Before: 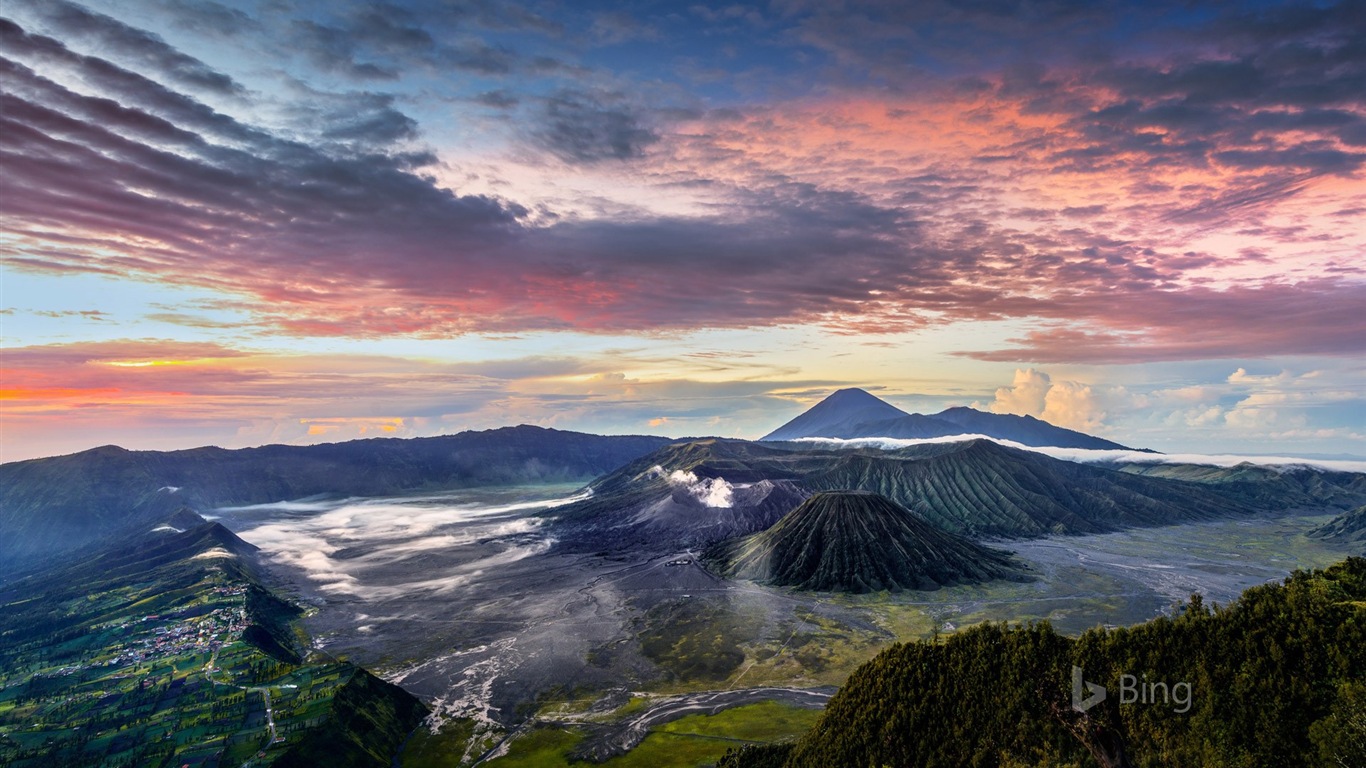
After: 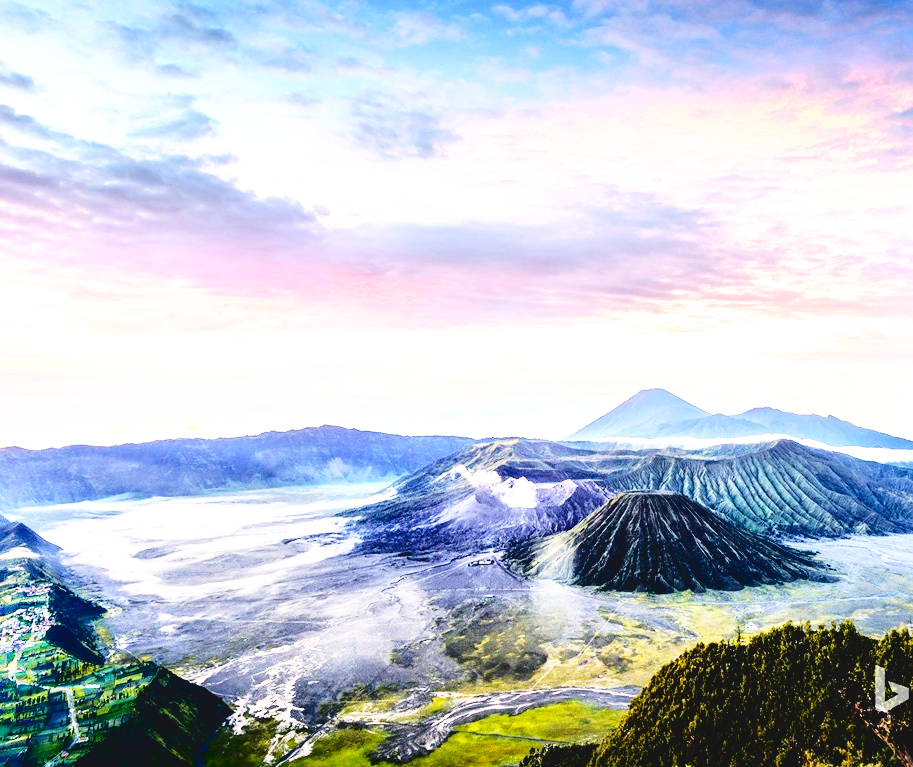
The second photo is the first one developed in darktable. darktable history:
tone curve: curves: ch0 [(0, 0) (0.003, 0.072) (0.011, 0.073) (0.025, 0.072) (0.044, 0.076) (0.069, 0.089) (0.1, 0.103) (0.136, 0.123) (0.177, 0.158) (0.224, 0.21) (0.277, 0.275) (0.335, 0.372) (0.399, 0.463) (0.468, 0.556) (0.543, 0.633) (0.623, 0.712) (0.709, 0.795) (0.801, 0.869) (0.898, 0.942) (1, 1)], color space Lab, independent channels
exposure: black level correction 0.001, exposure 1.054 EV, compensate exposure bias true, compensate highlight preservation false
base curve: curves: ch0 [(0, 0) (0.007, 0.004) (0.027, 0.03) (0.046, 0.07) (0.207, 0.54) (0.442, 0.872) (0.673, 0.972) (1, 1)], preserve colors none
crop and rotate: left 14.492%, right 18.601%
